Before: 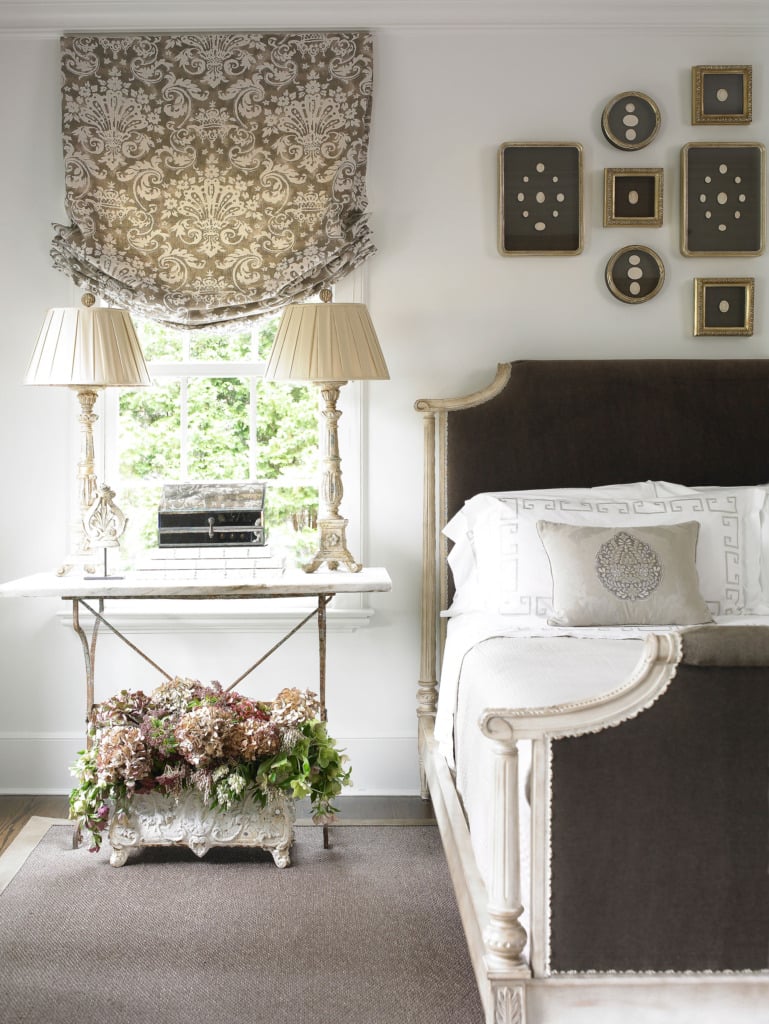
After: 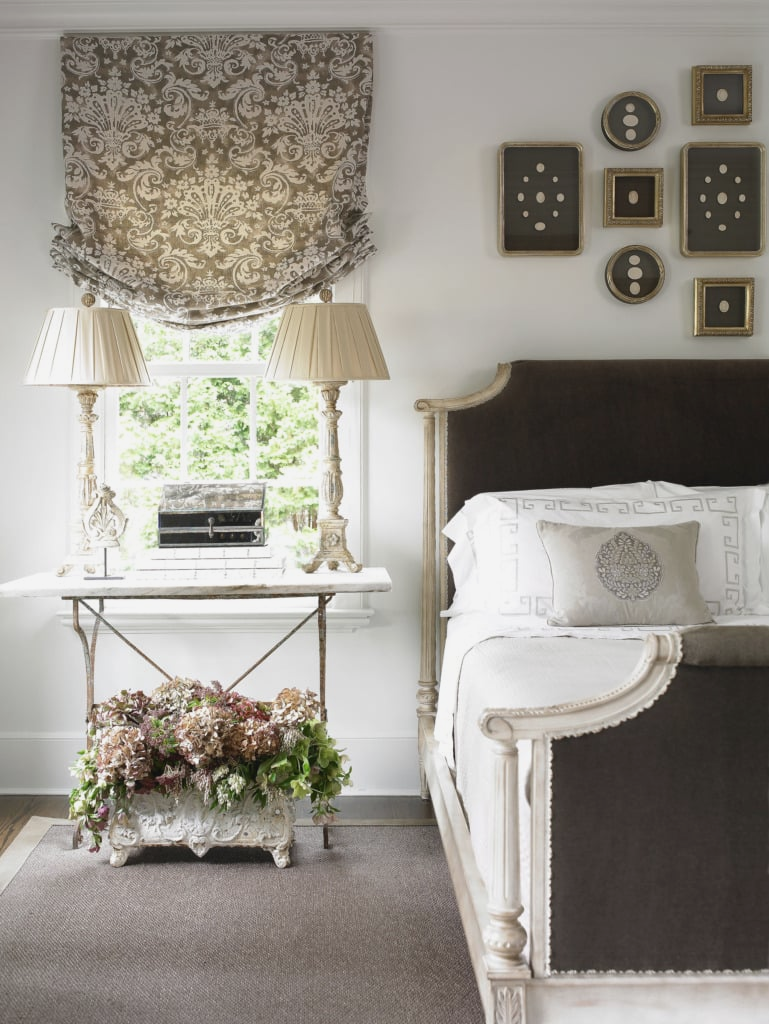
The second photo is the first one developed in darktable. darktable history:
contrast brightness saturation: contrast -0.069, brightness -0.042, saturation -0.111
